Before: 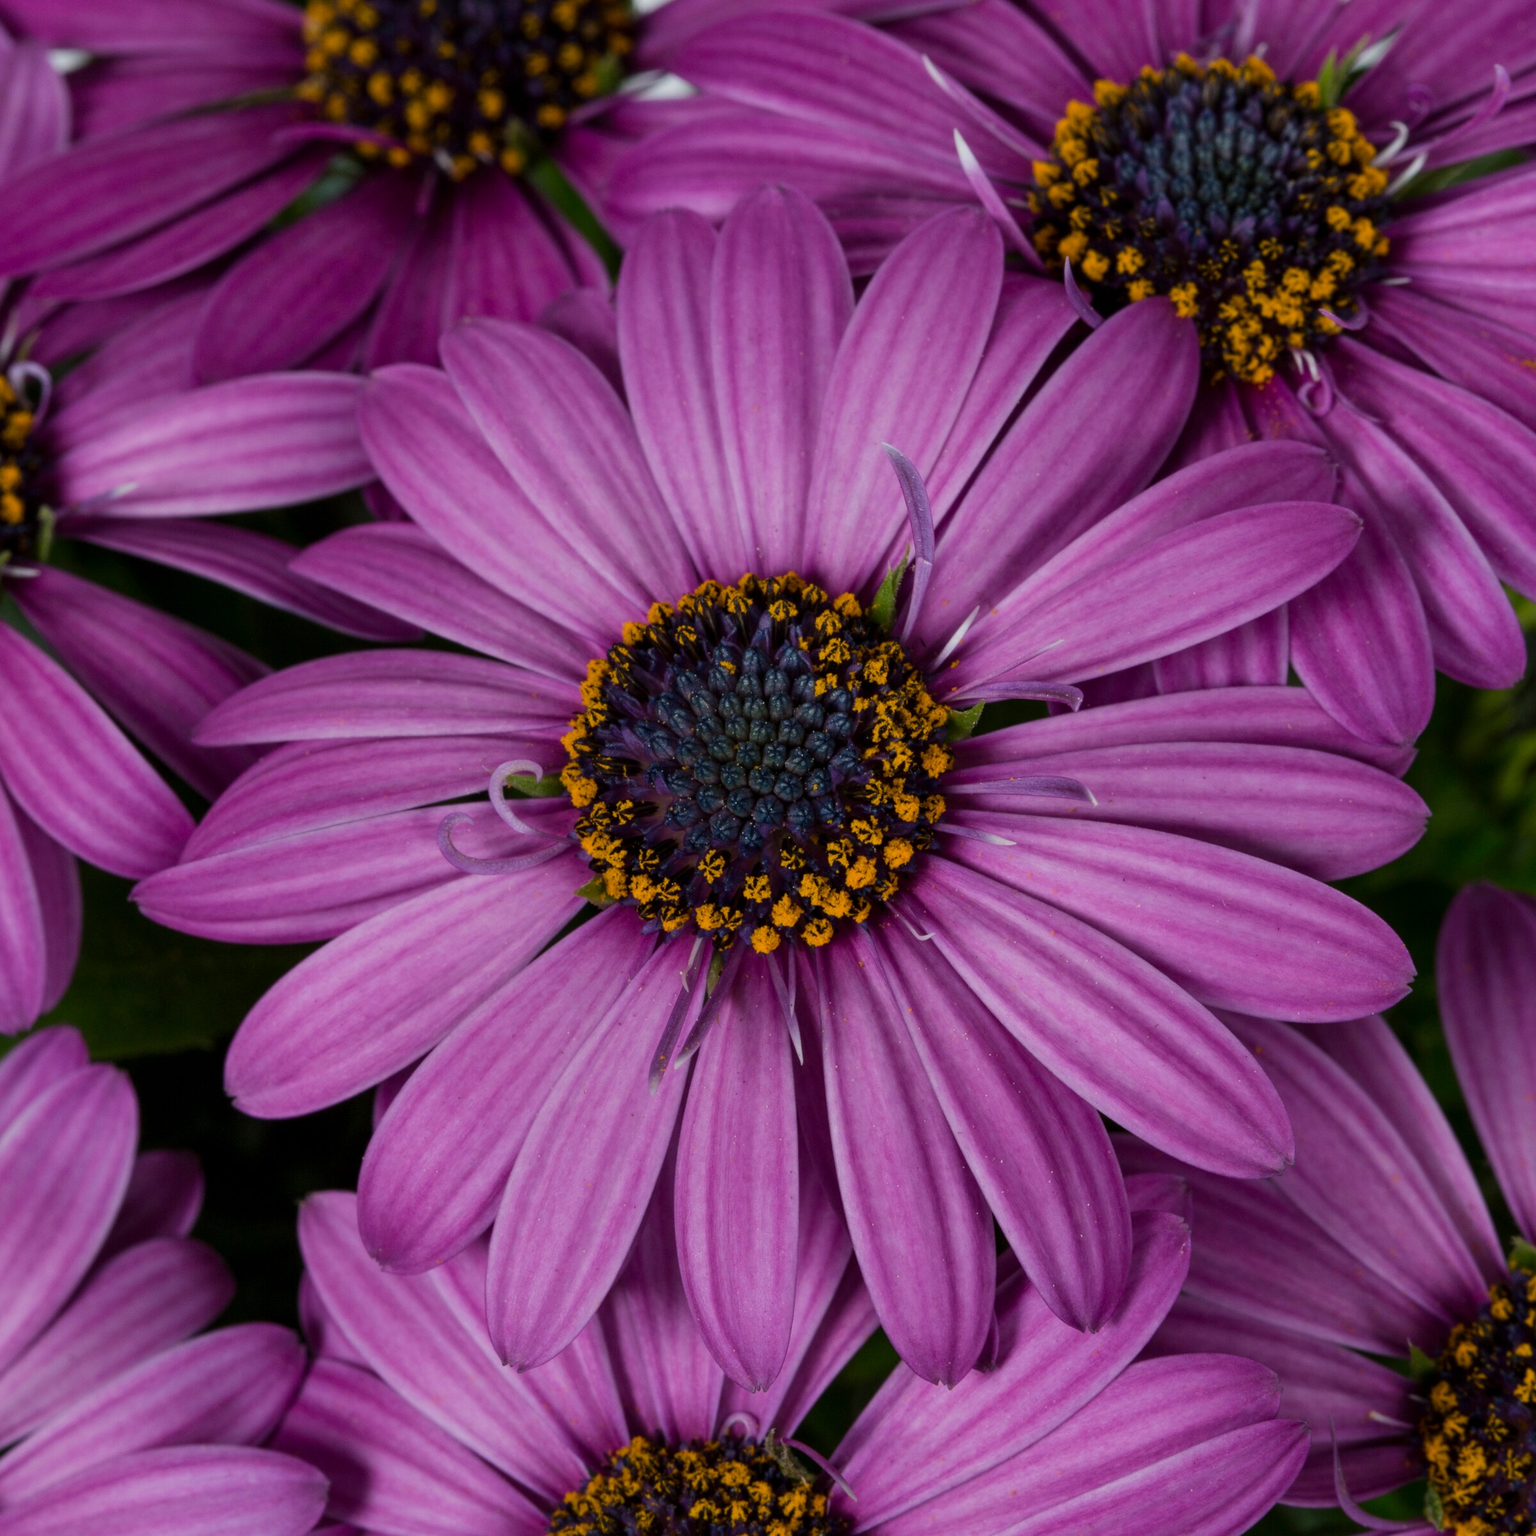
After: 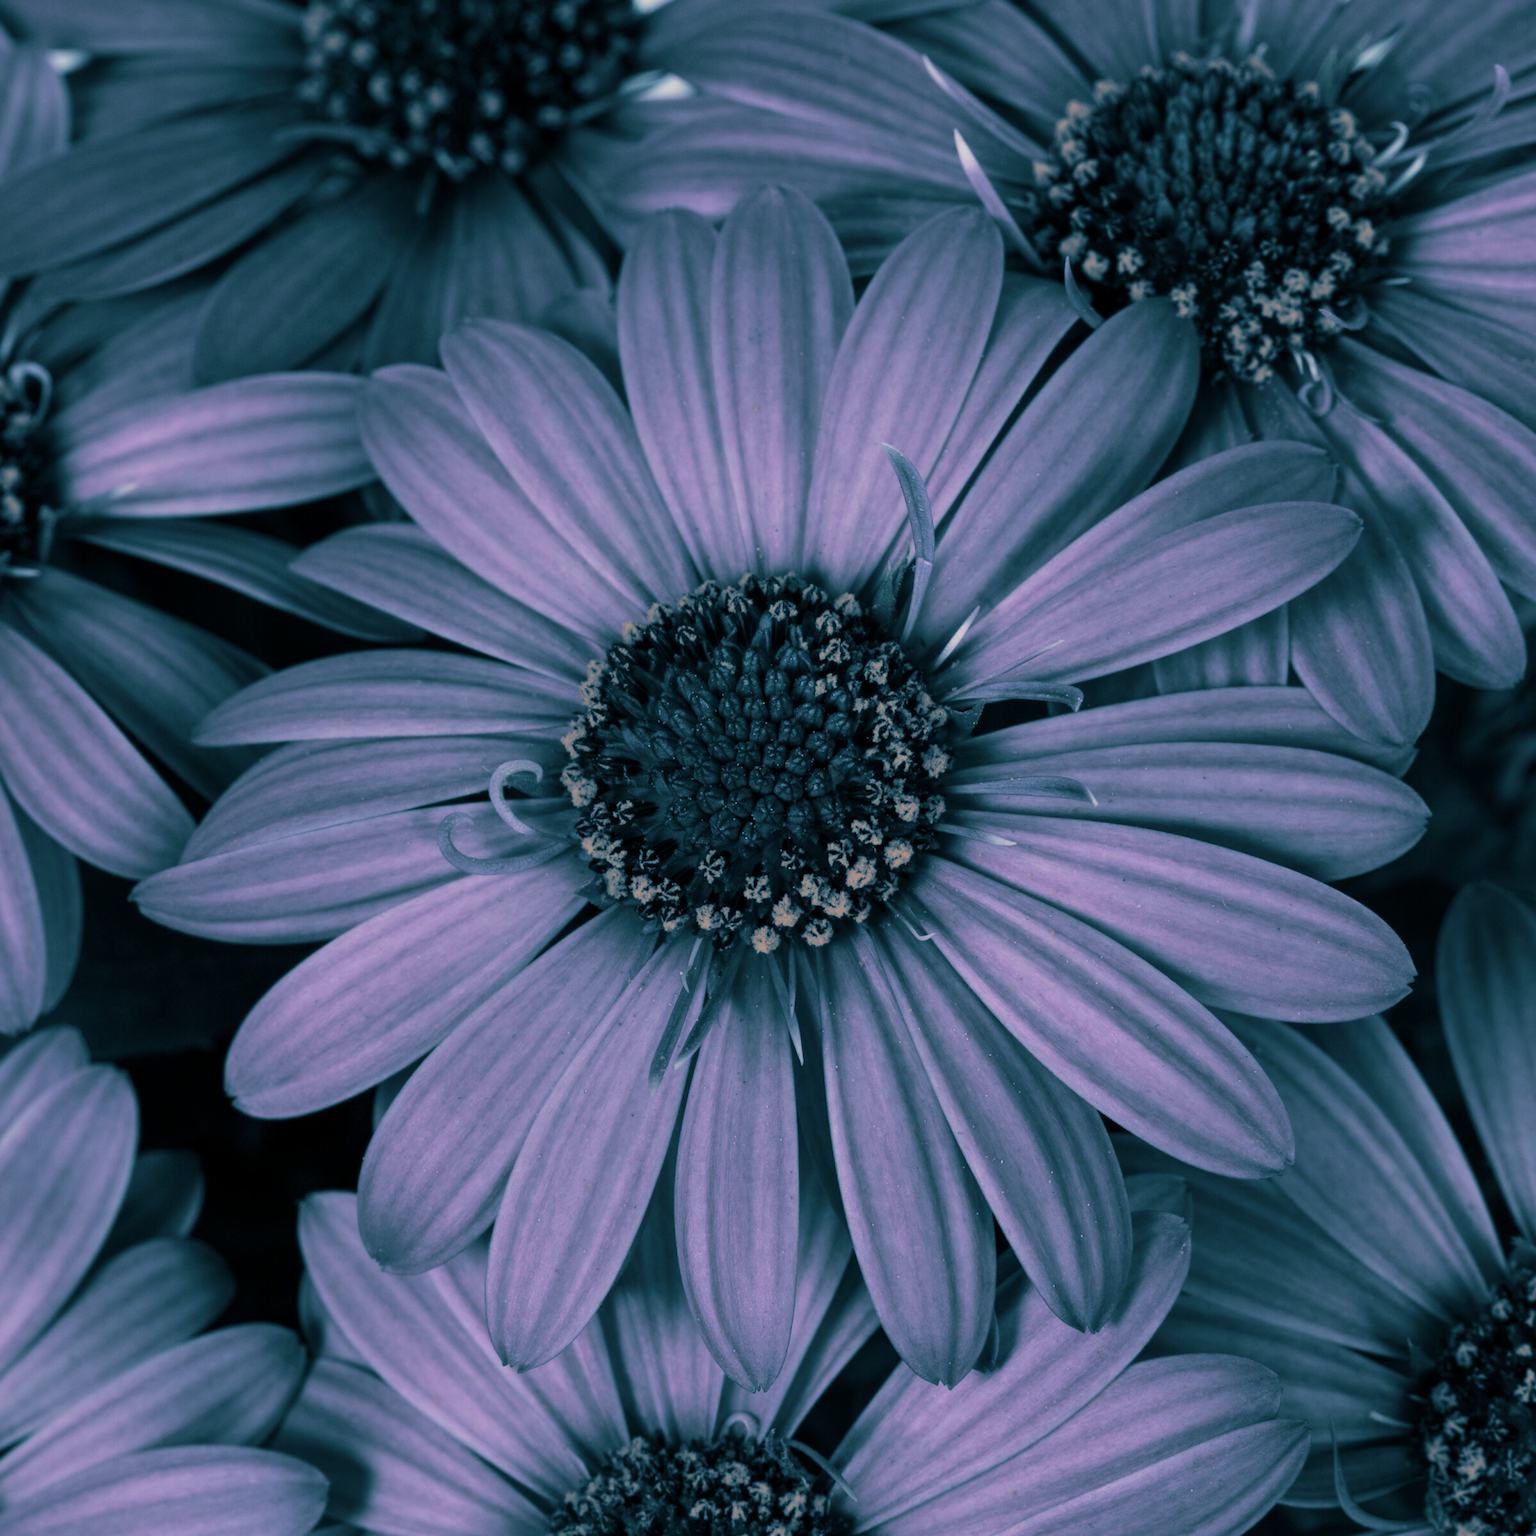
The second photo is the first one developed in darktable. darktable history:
color balance: mode lift, gamma, gain (sRGB)
split-toning: shadows › hue 212.4°, balance -70
color calibration: x 0.342, y 0.356, temperature 5122 K
